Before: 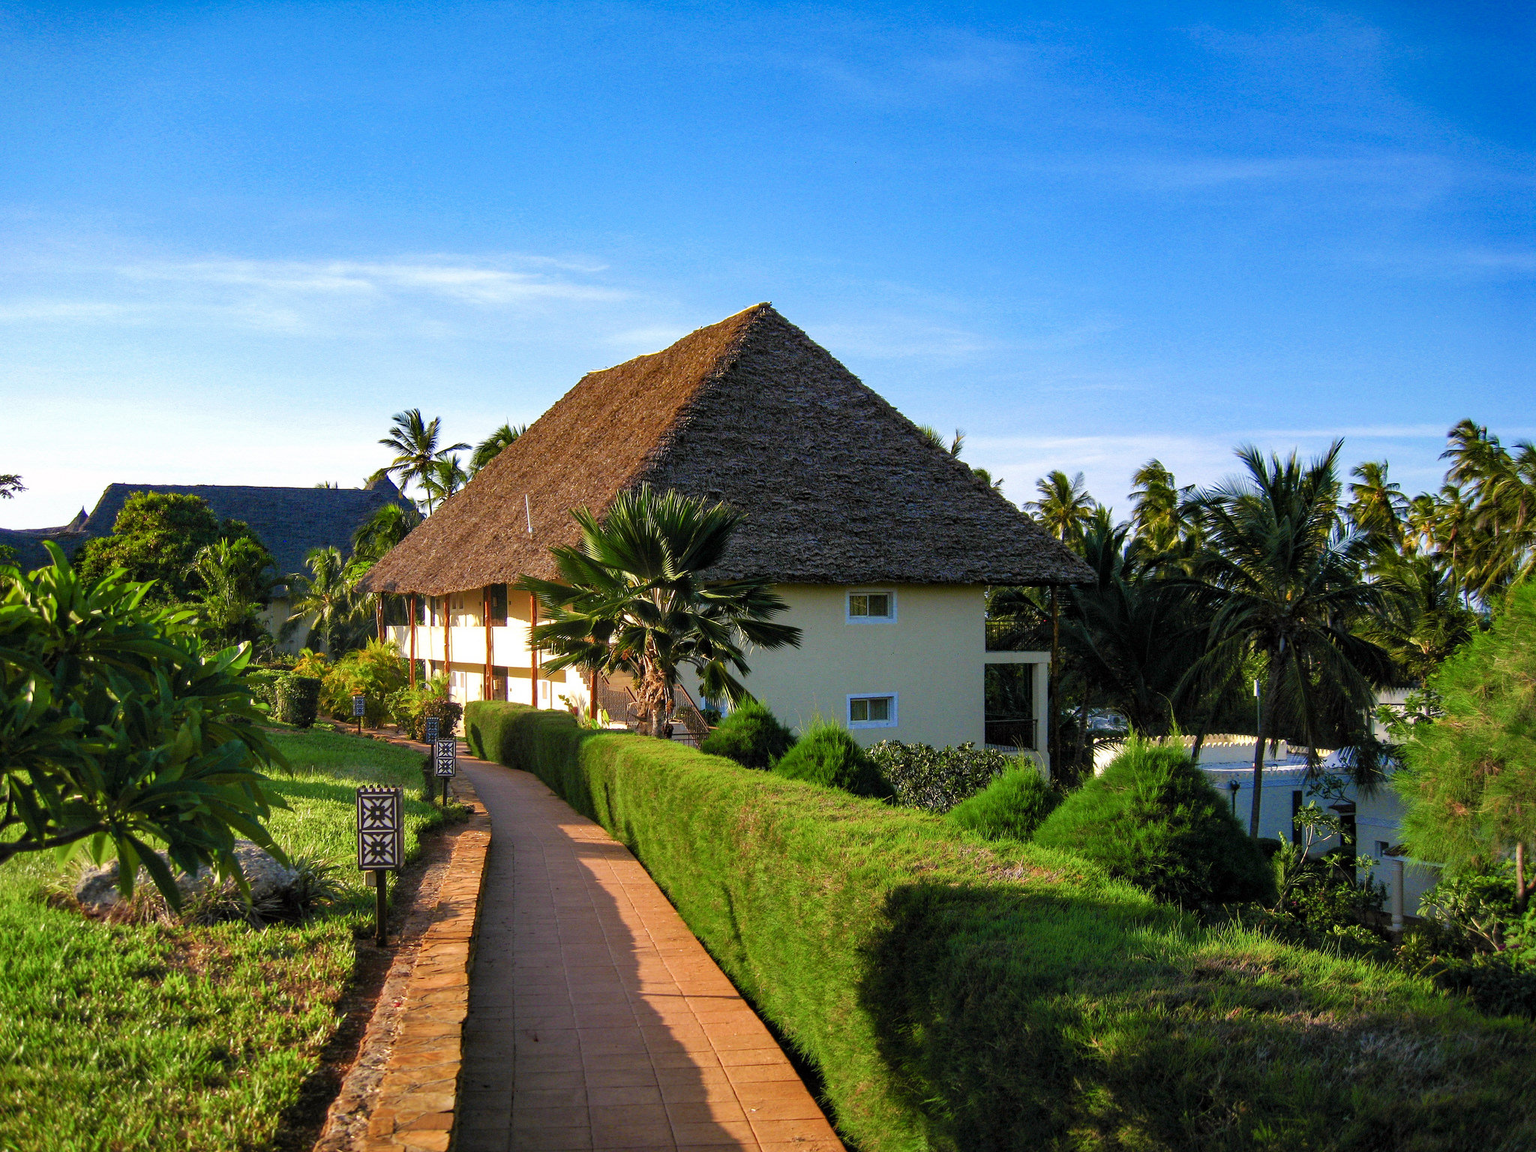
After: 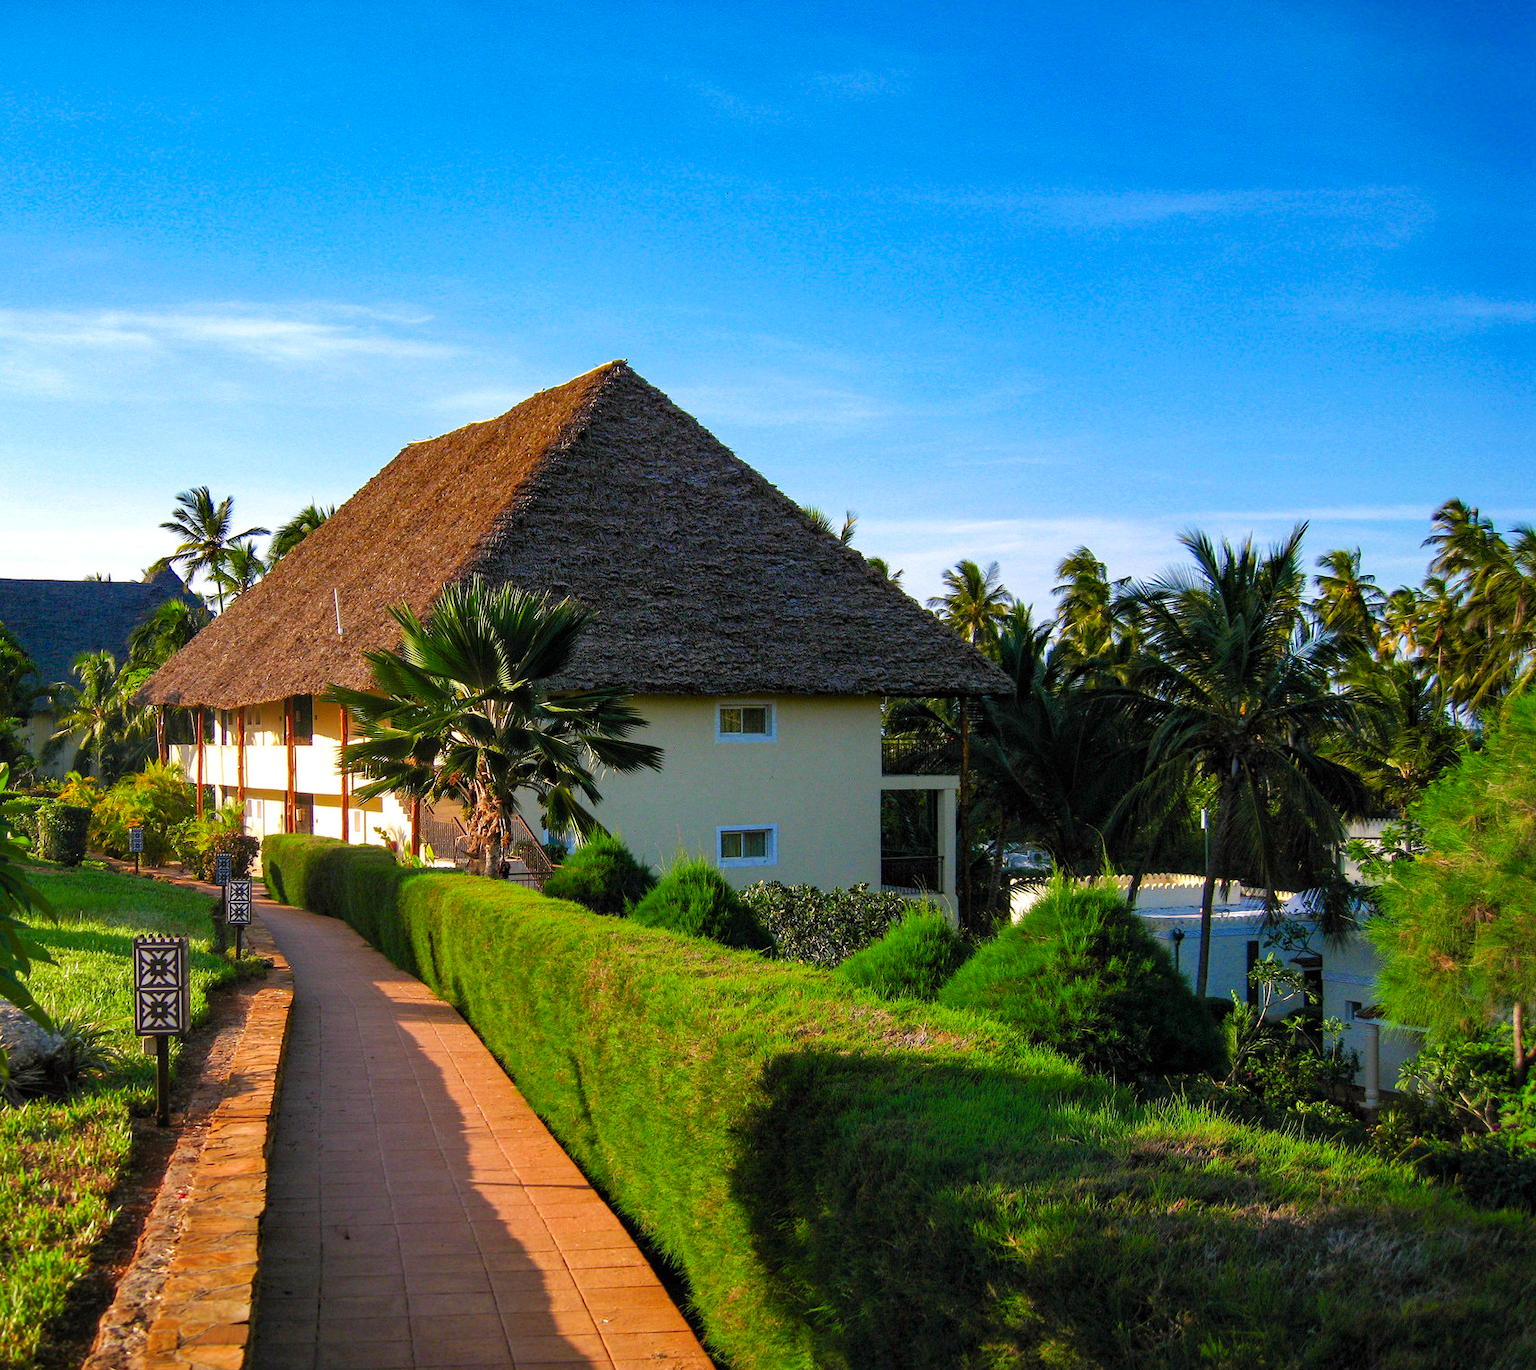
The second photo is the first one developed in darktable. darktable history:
crop: left 15.944%
tone equalizer: edges refinement/feathering 500, mask exposure compensation -1.25 EV, preserve details no
